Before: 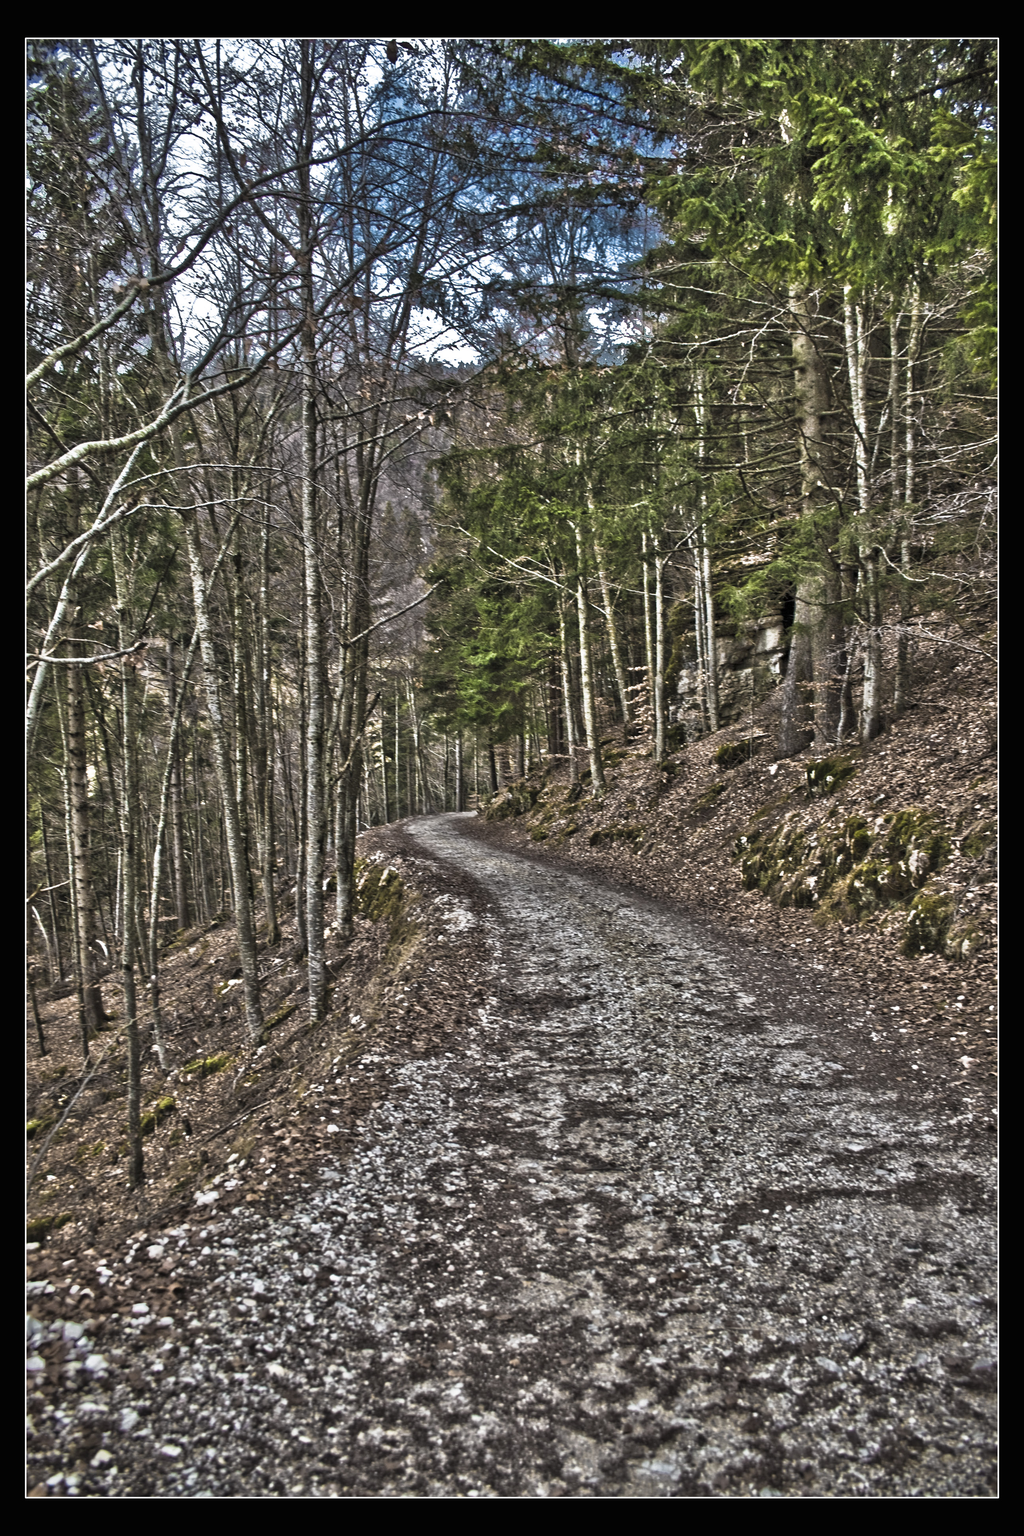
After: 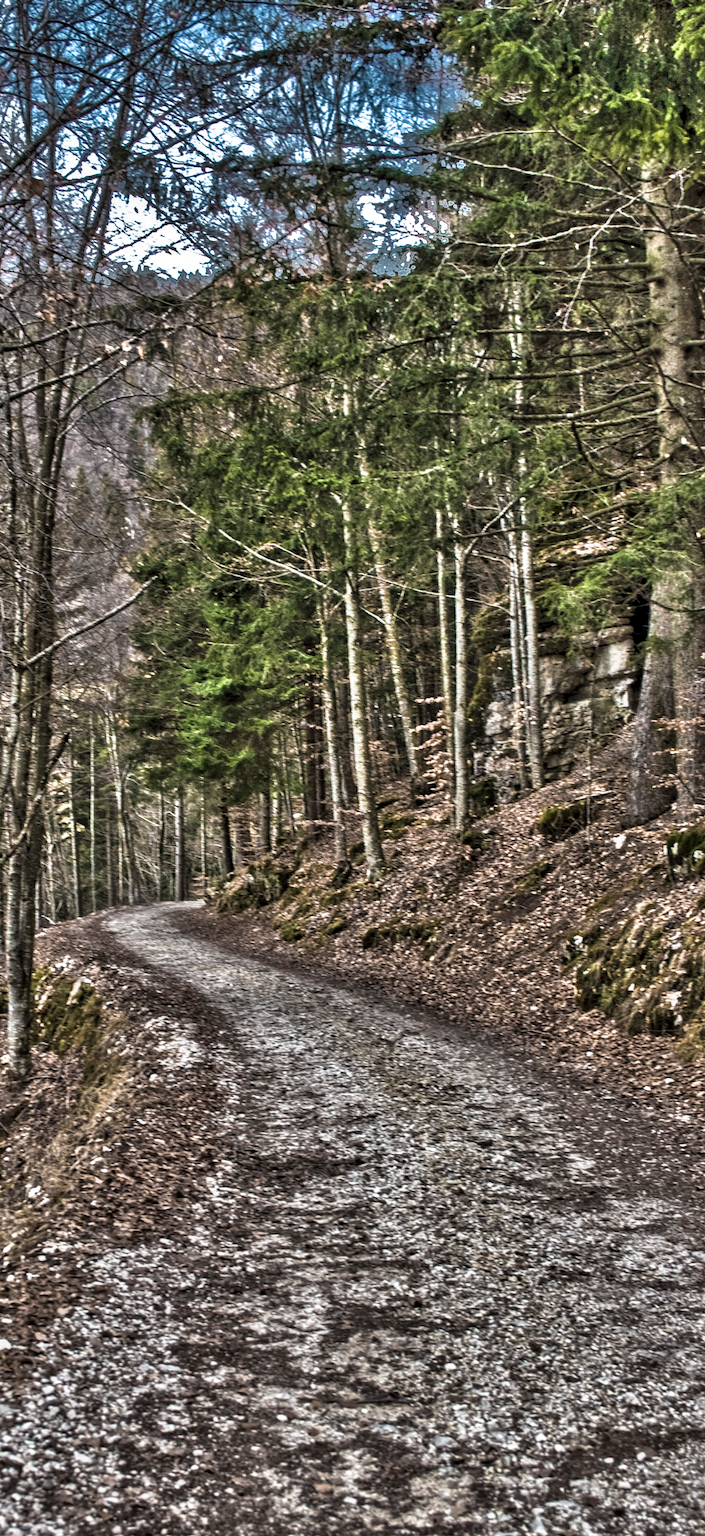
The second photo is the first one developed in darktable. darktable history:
crop: left 32.363%, top 10.992%, right 18.445%, bottom 17.583%
local contrast: detail 130%
shadows and highlights: radius 264.58, soften with gaussian
